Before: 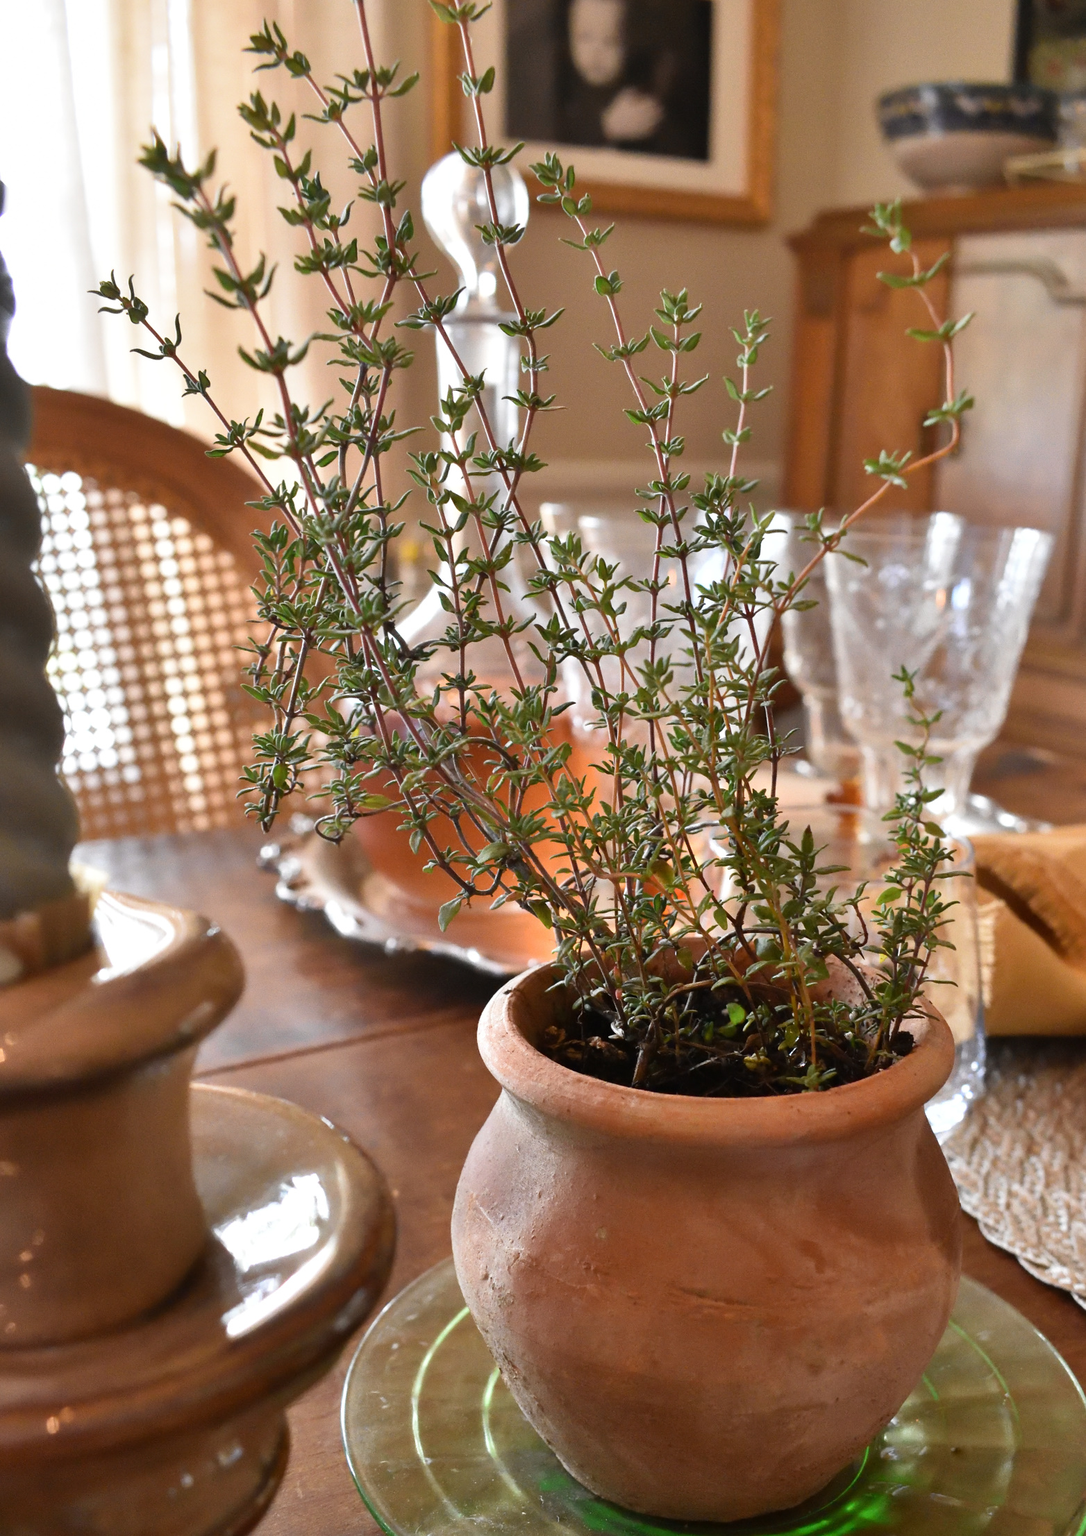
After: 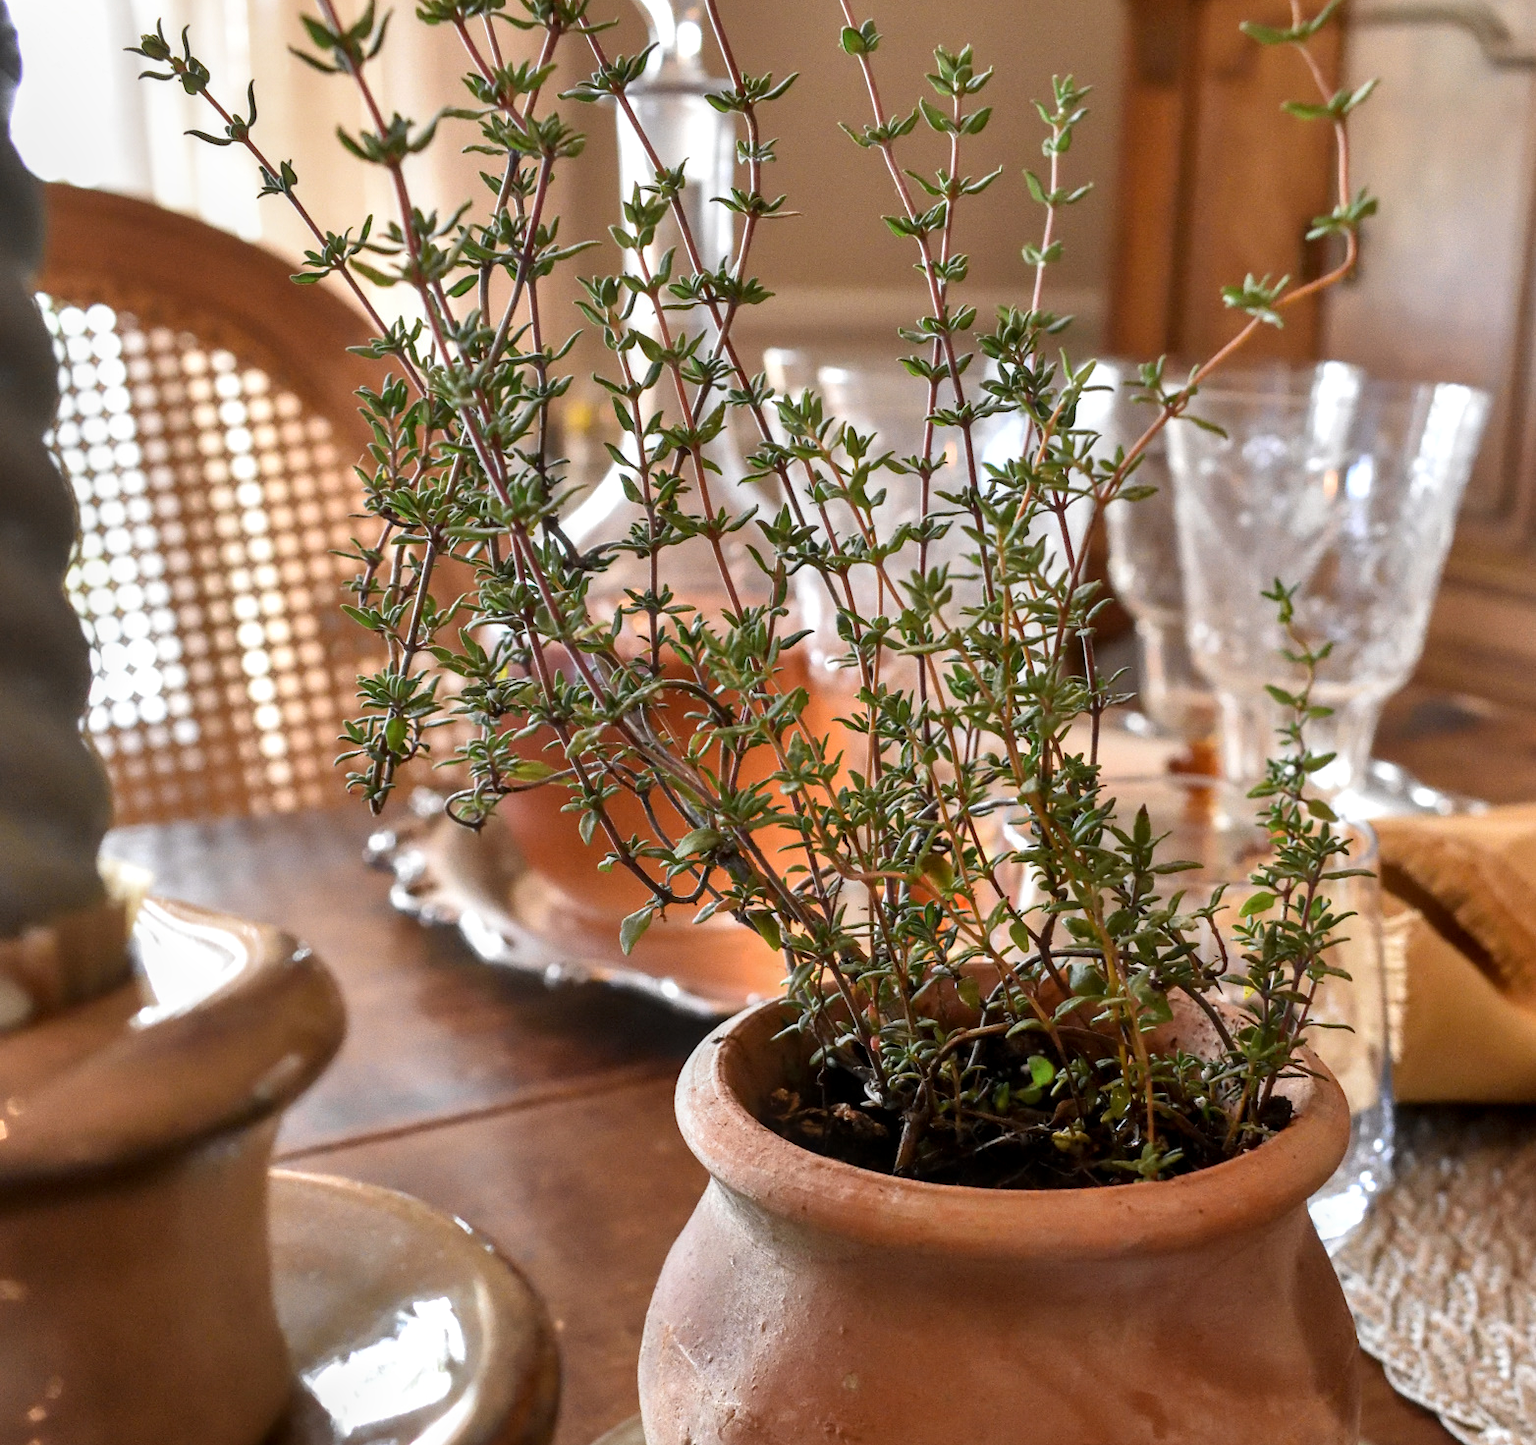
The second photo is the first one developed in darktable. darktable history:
crop: top 16.727%, bottom 16.727%
white balance: red 1, blue 1
local contrast: highlights 25%, detail 130%
